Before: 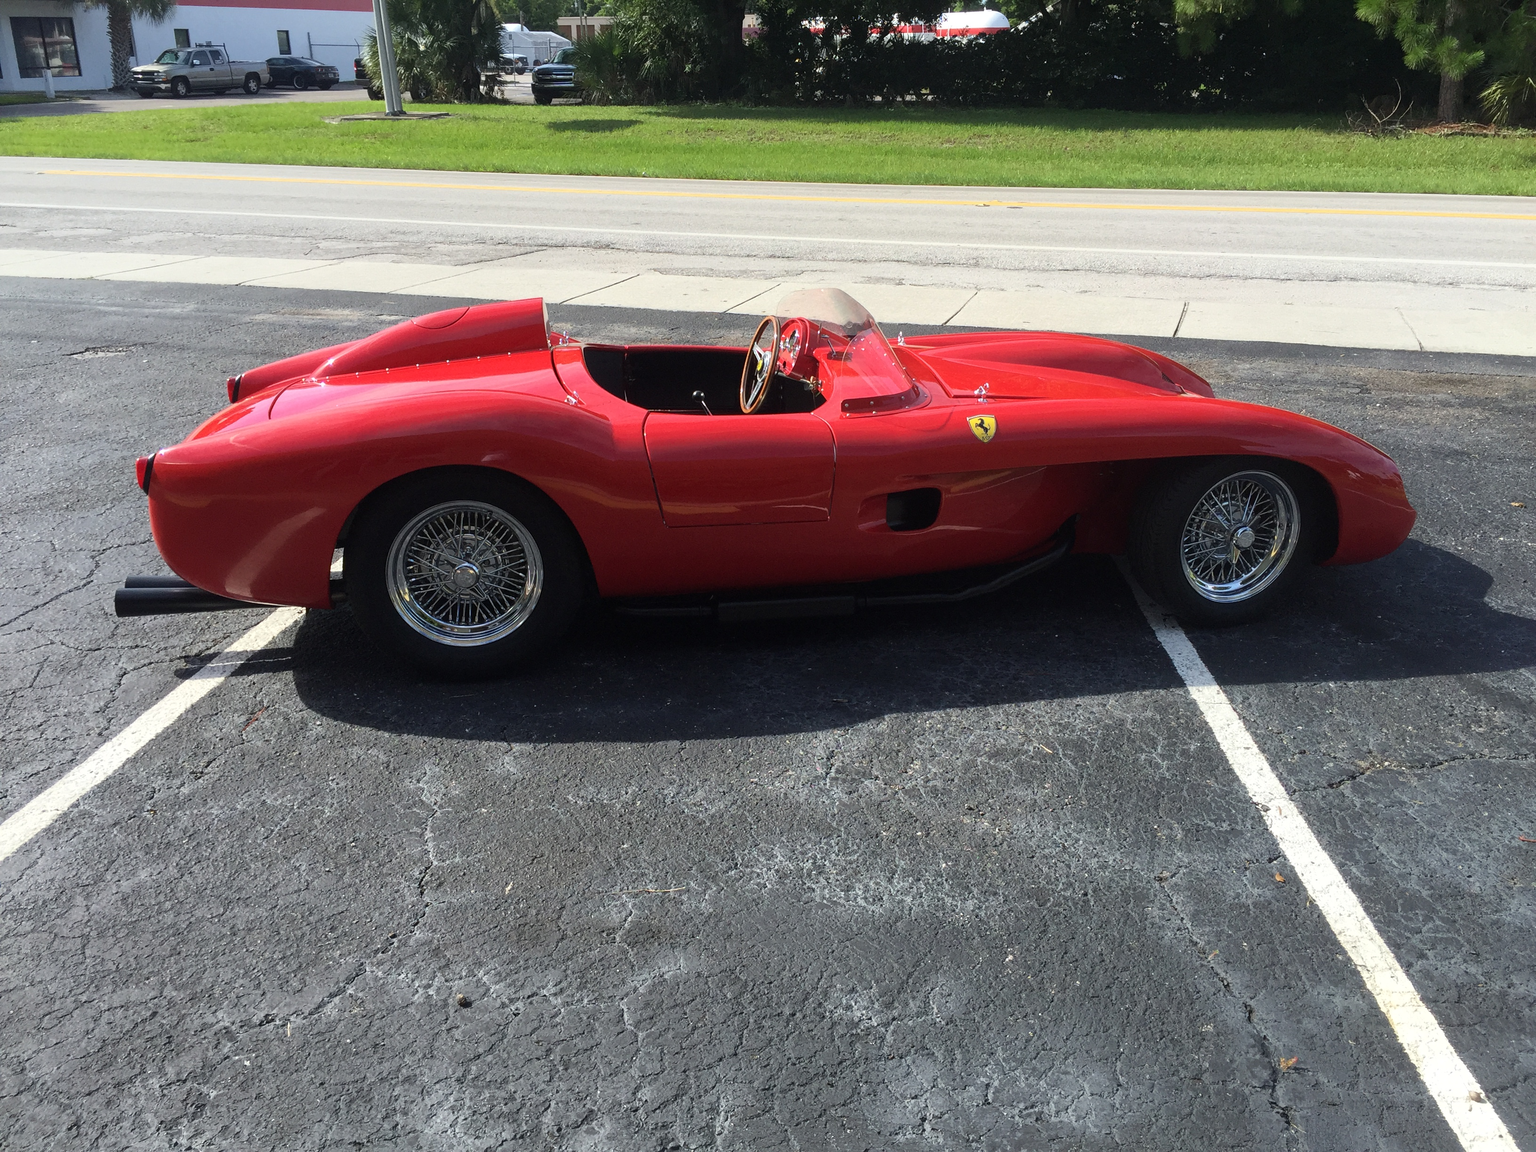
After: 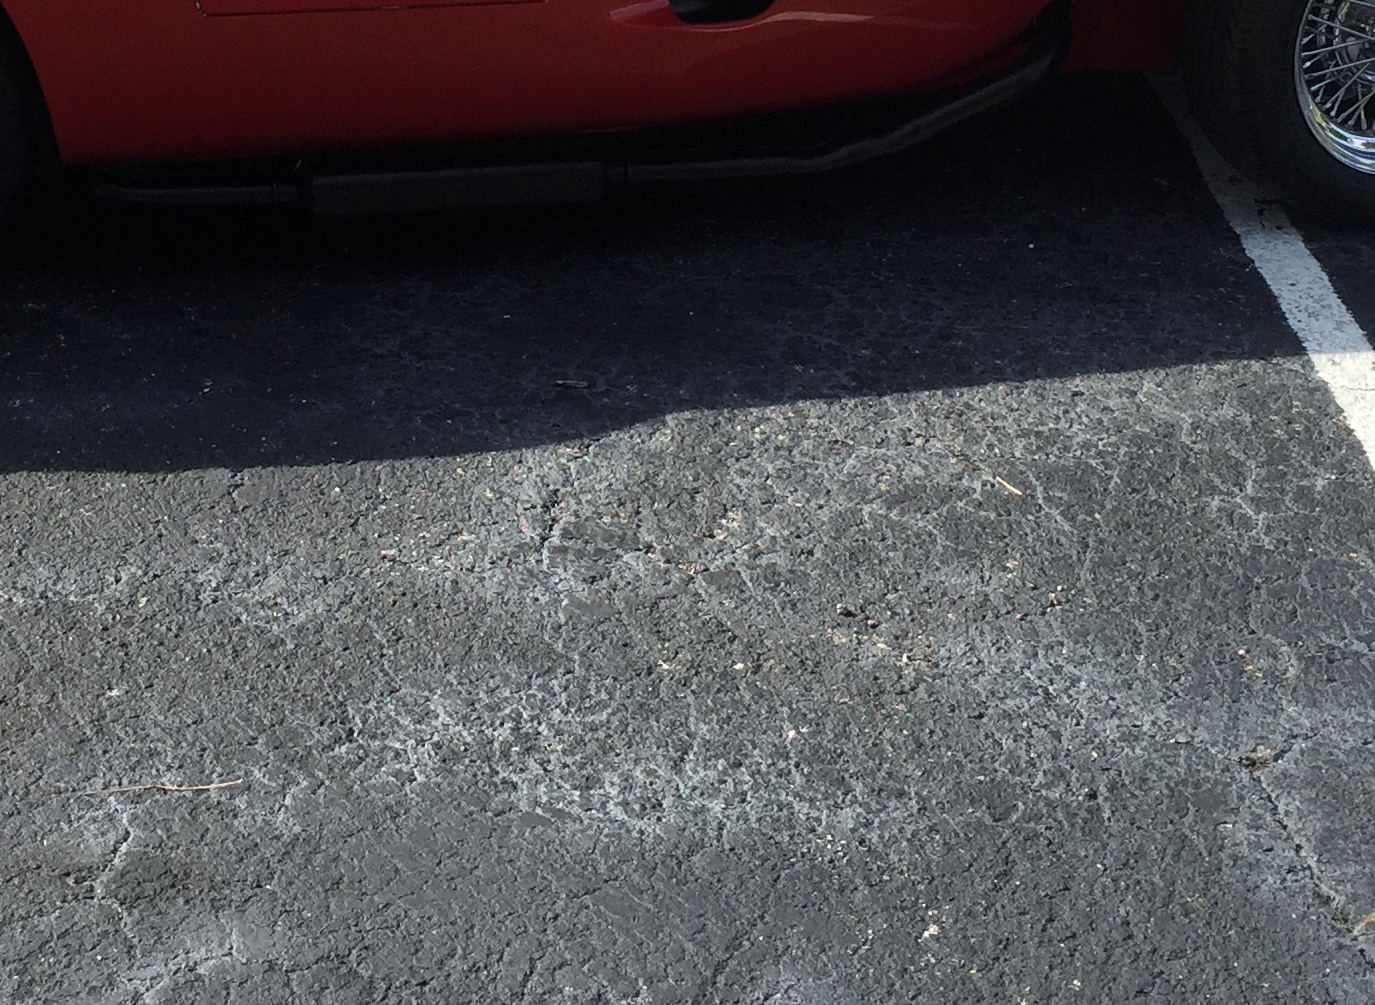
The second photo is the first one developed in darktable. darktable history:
levels: mode automatic, black 0.023%, white 99.97%, levels [0.062, 0.494, 0.925]
crop: left 37.221%, top 45.169%, right 20.63%, bottom 13.777%
